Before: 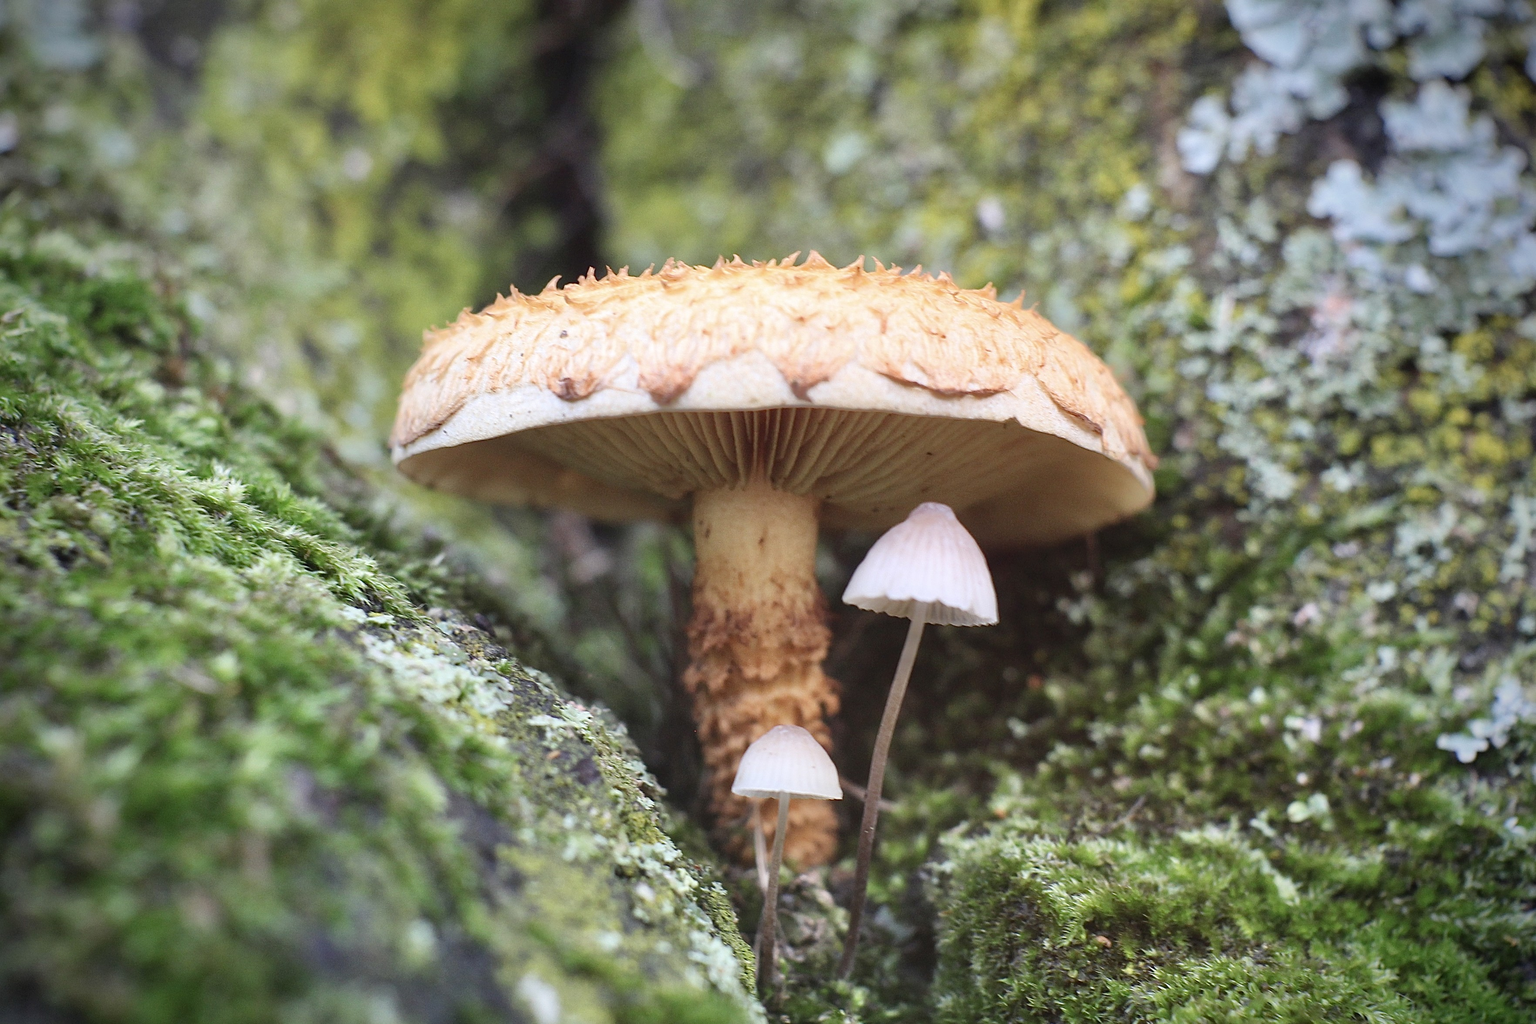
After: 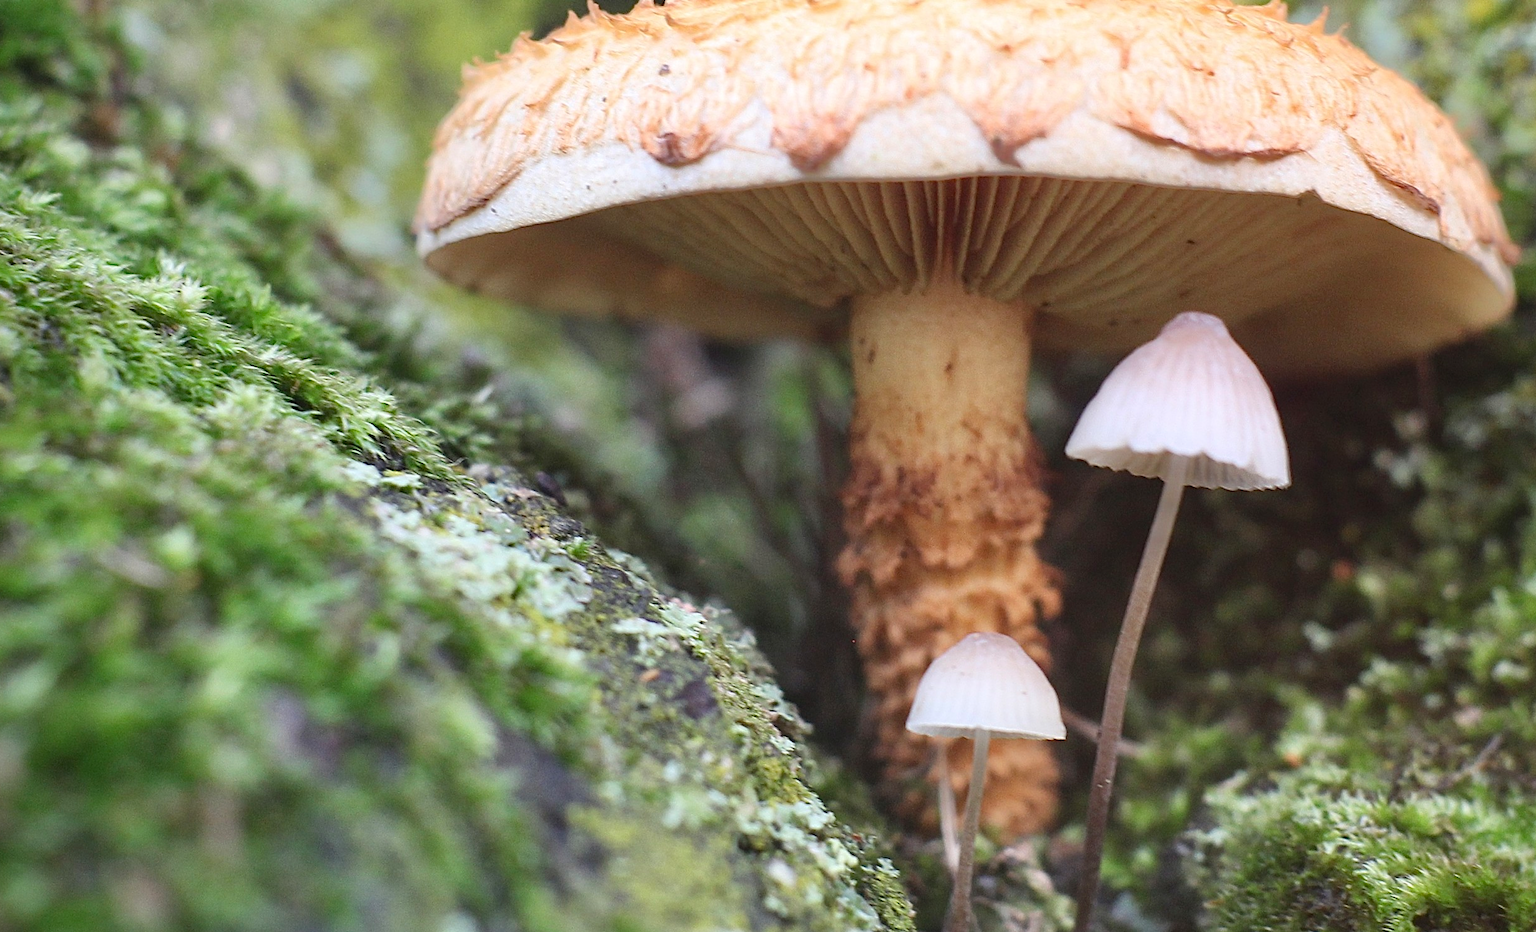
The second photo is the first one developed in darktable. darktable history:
crop: left 6.686%, top 27.905%, right 23.832%, bottom 8.837%
